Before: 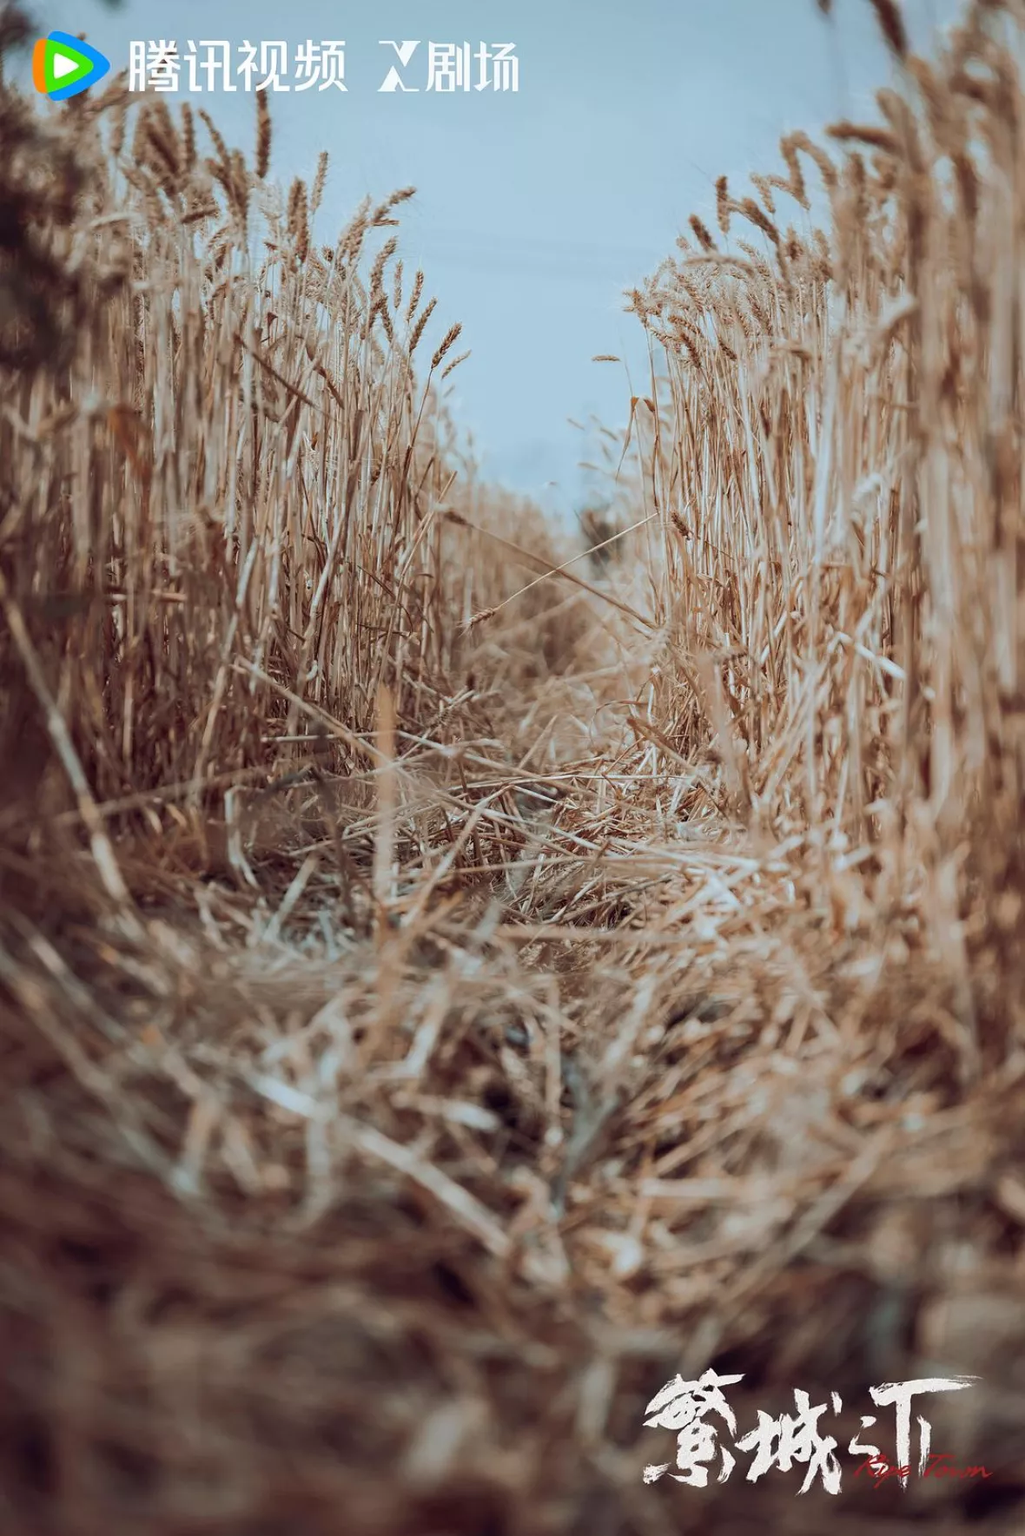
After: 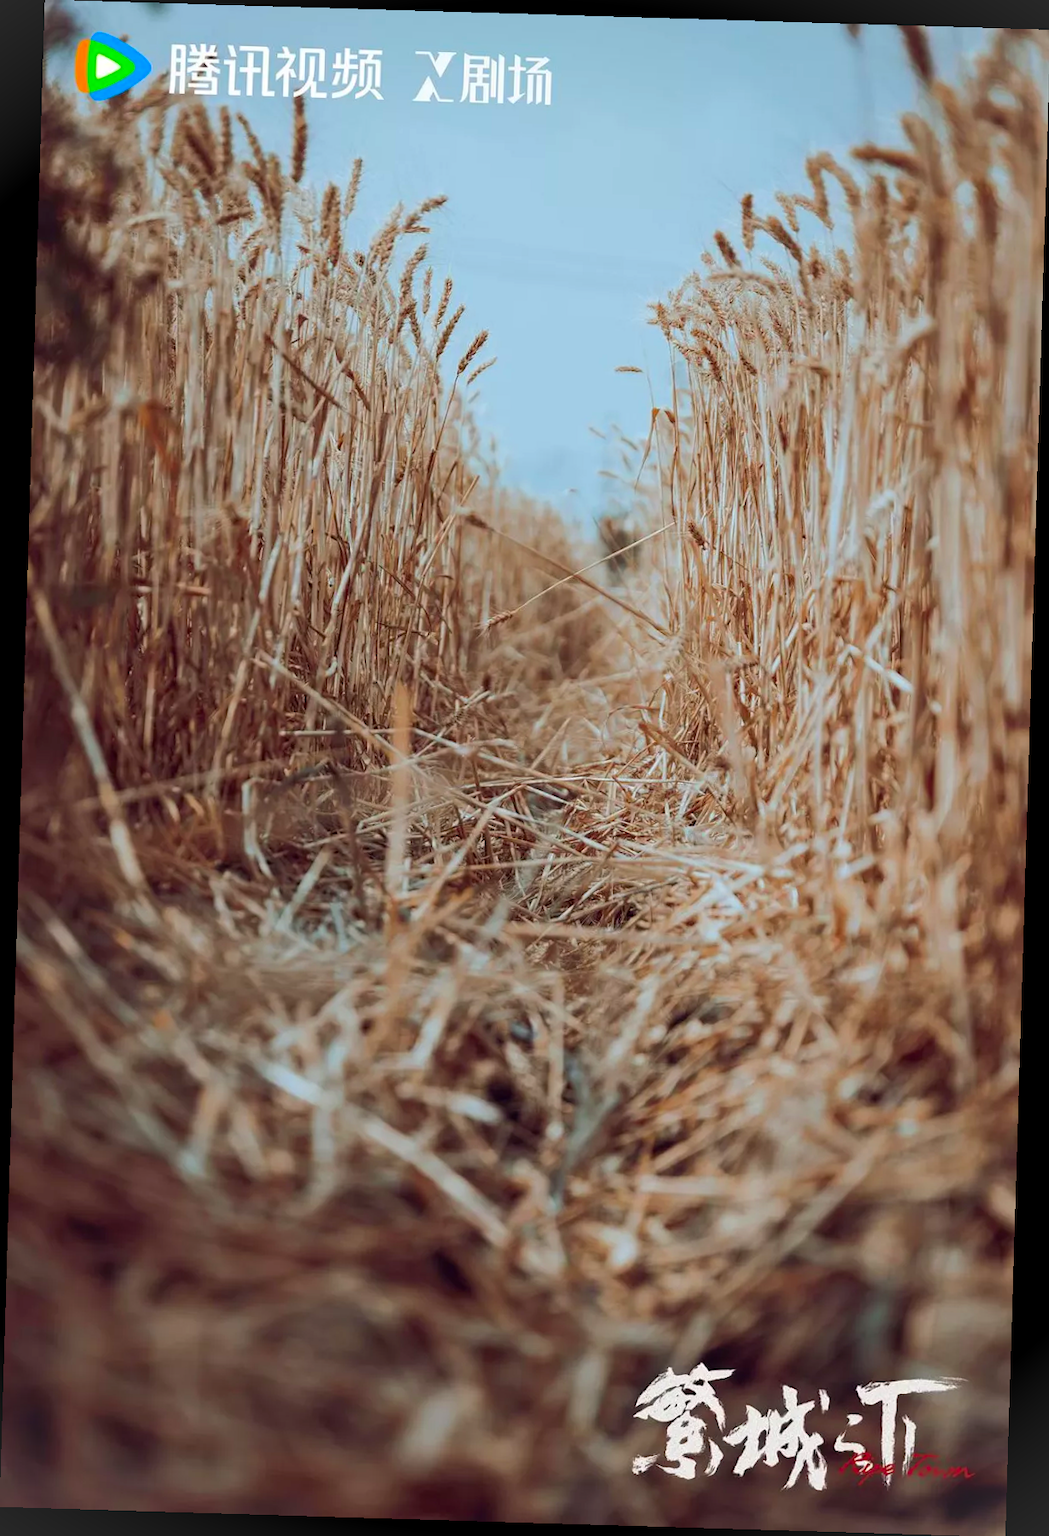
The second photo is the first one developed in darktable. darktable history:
rotate and perspective: rotation 1.72°, automatic cropping off
color correction: saturation 1.32
vignetting: fall-off start 100%, brightness 0.05, saturation 0
